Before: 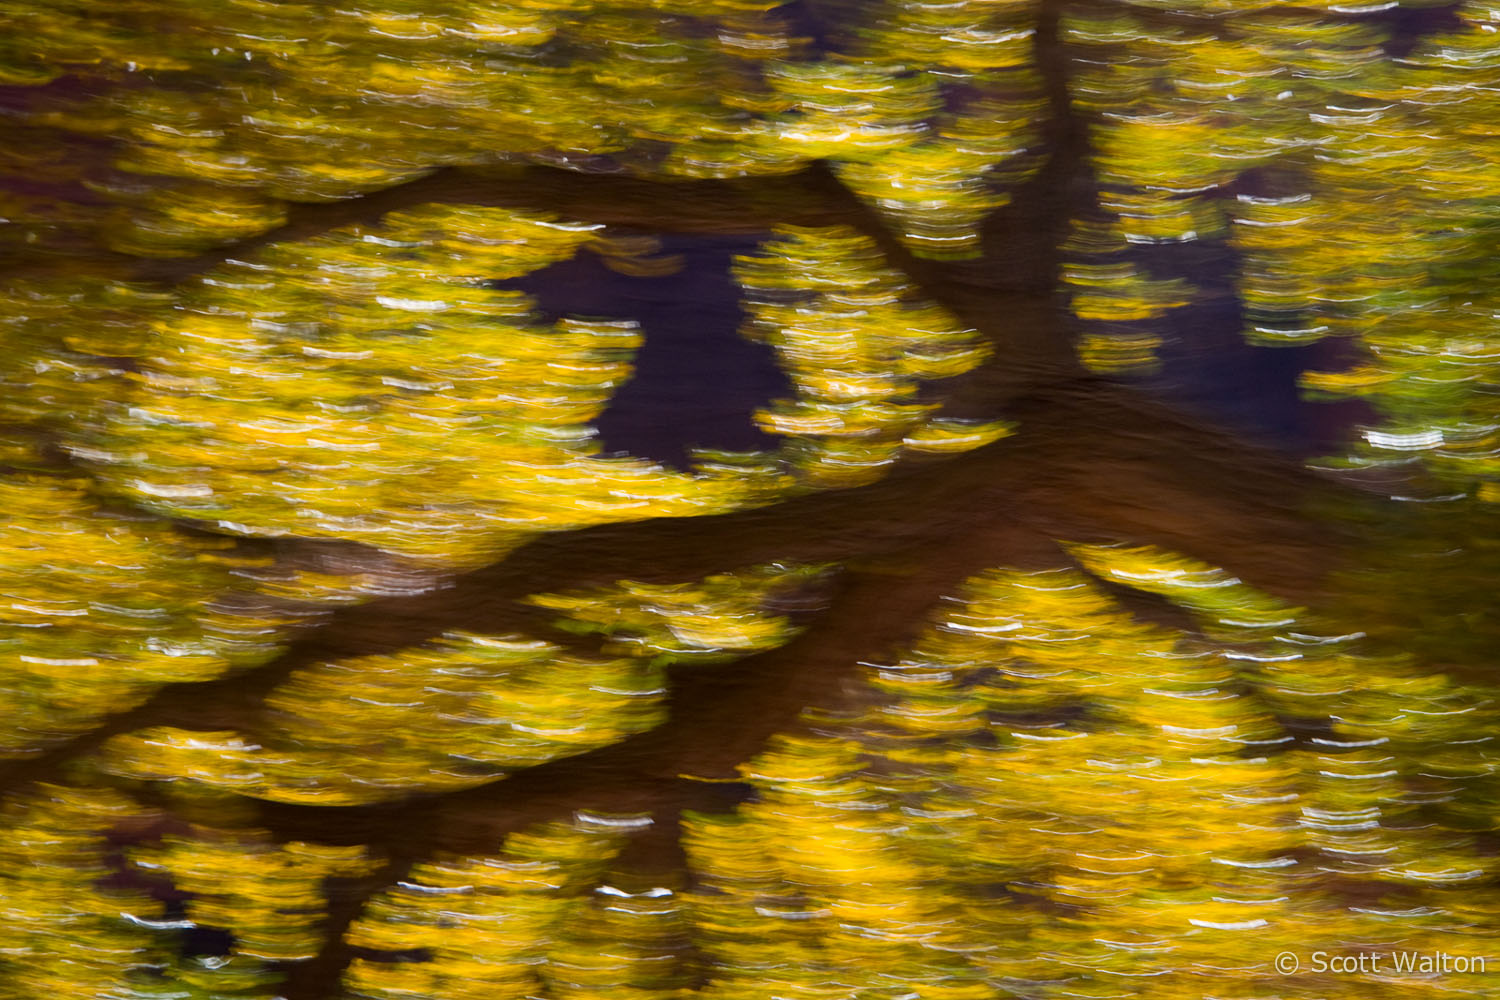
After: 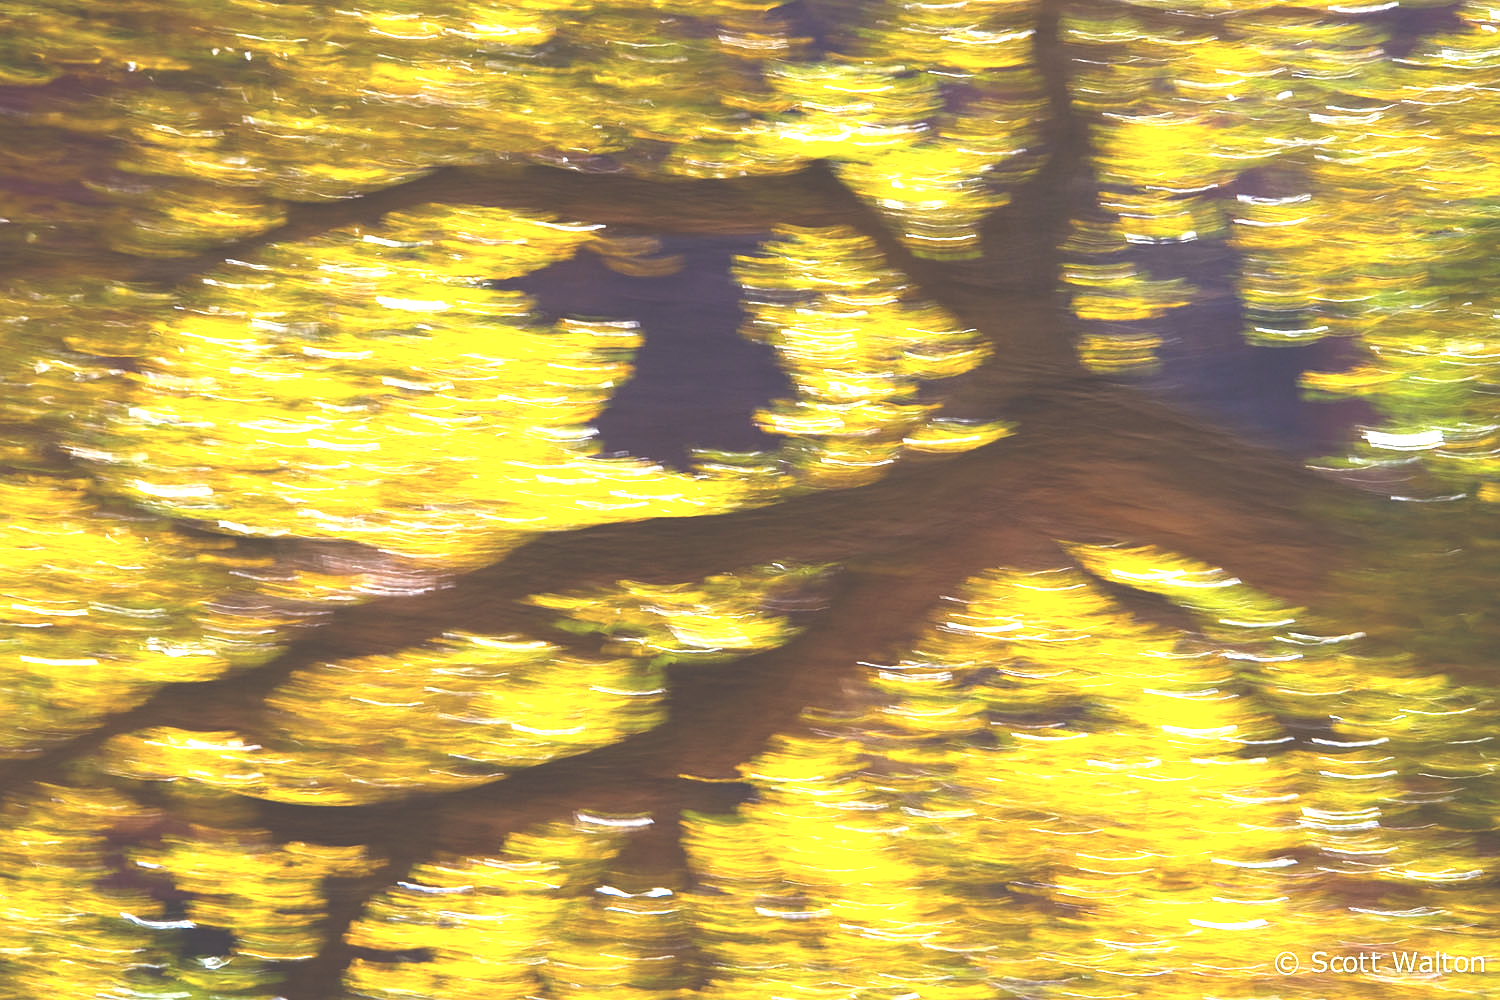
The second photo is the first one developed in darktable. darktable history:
exposure: black level correction -0.024, exposure 1.393 EV, compensate exposure bias true, compensate highlight preservation false
sharpen: radius 1.044, threshold 1.115
